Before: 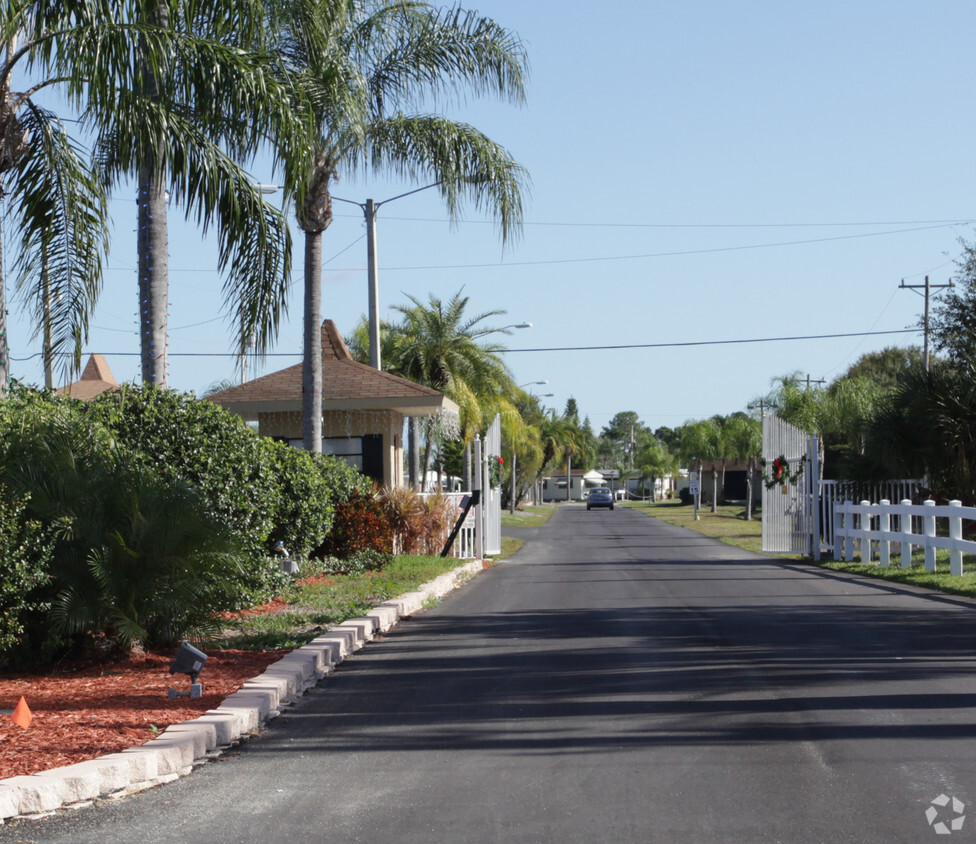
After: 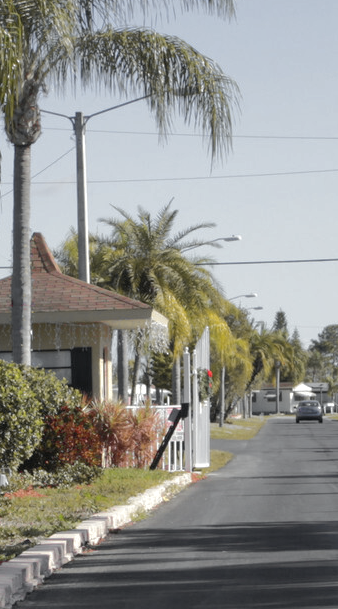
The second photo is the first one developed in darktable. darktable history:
crop and rotate: left 29.868%, top 10.319%, right 35.404%, bottom 17.426%
tone curve: curves: ch0 [(0, 0.012) (0.036, 0.035) (0.274, 0.288) (0.504, 0.536) (0.844, 0.84) (1, 0.983)]; ch1 [(0, 0) (0.389, 0.403) (0.462, 0.486) (0.499, 0.498) (0.511, 0.502) (0.536, 0.547) (0.579, 0.578) (0.626, 0.645) (0.749, 0.781) (1, 1)]; ch2 [(0, 0) (0.457, 0.486) (0.5, 0.5) (0.557, 0.561) (0.614, 0.622) (0.704, 0.732) (1, 1)], color space Lab, independent channels, preserve colors none
exposure: exposure 0.298 EV, compensate highlight preservation false
shadows and highlights: on, module defaults
contrast brightness saturation: saturation -0.168
